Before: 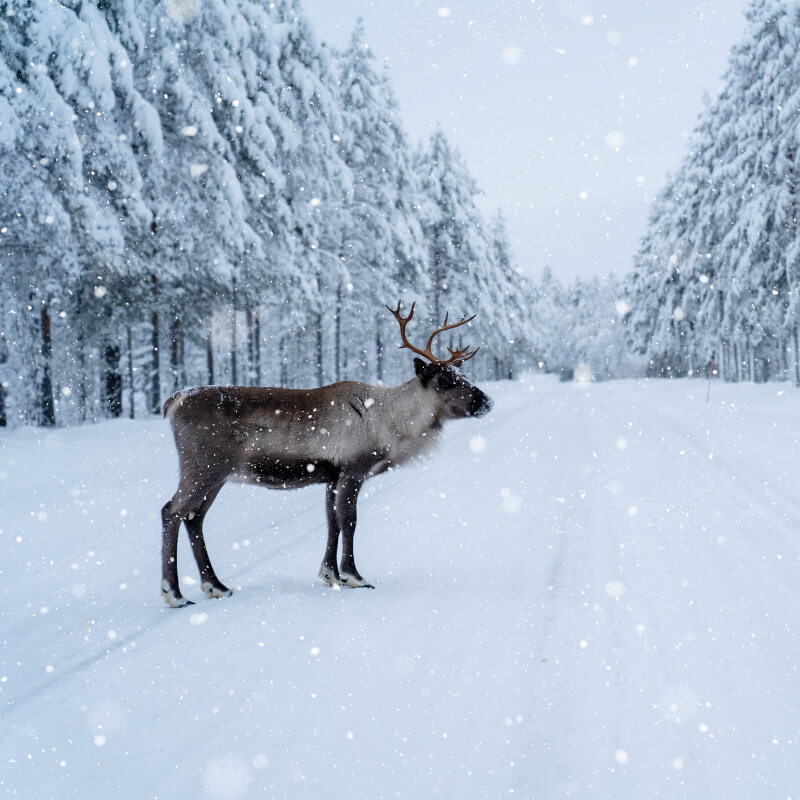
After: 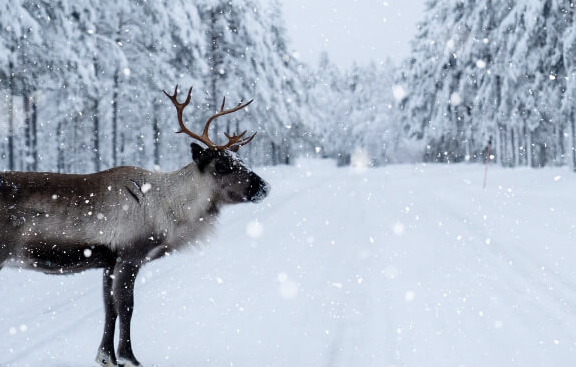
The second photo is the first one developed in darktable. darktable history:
contrast brightness saturation: contrast 0.11, saturation -0.17
crop and rotate: left 27.938%, top 27.046%, bottom 27.046%
